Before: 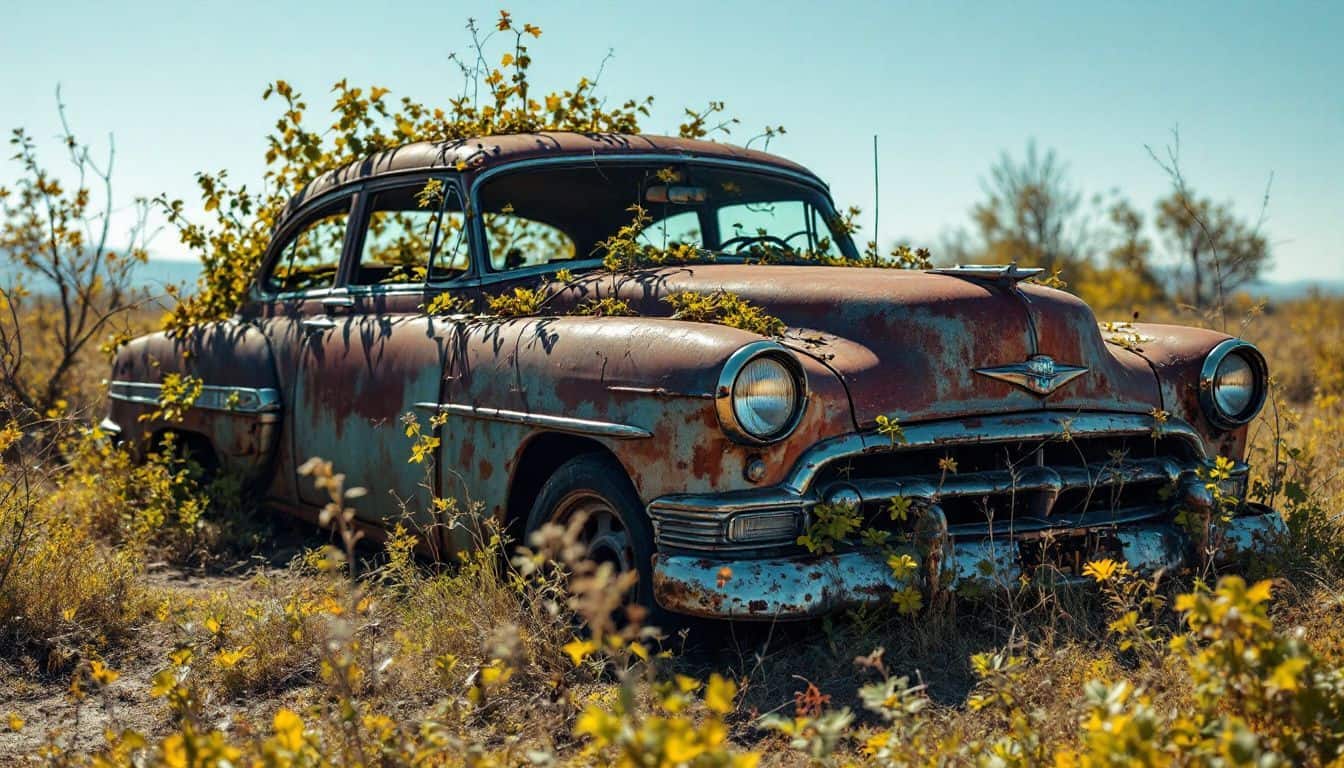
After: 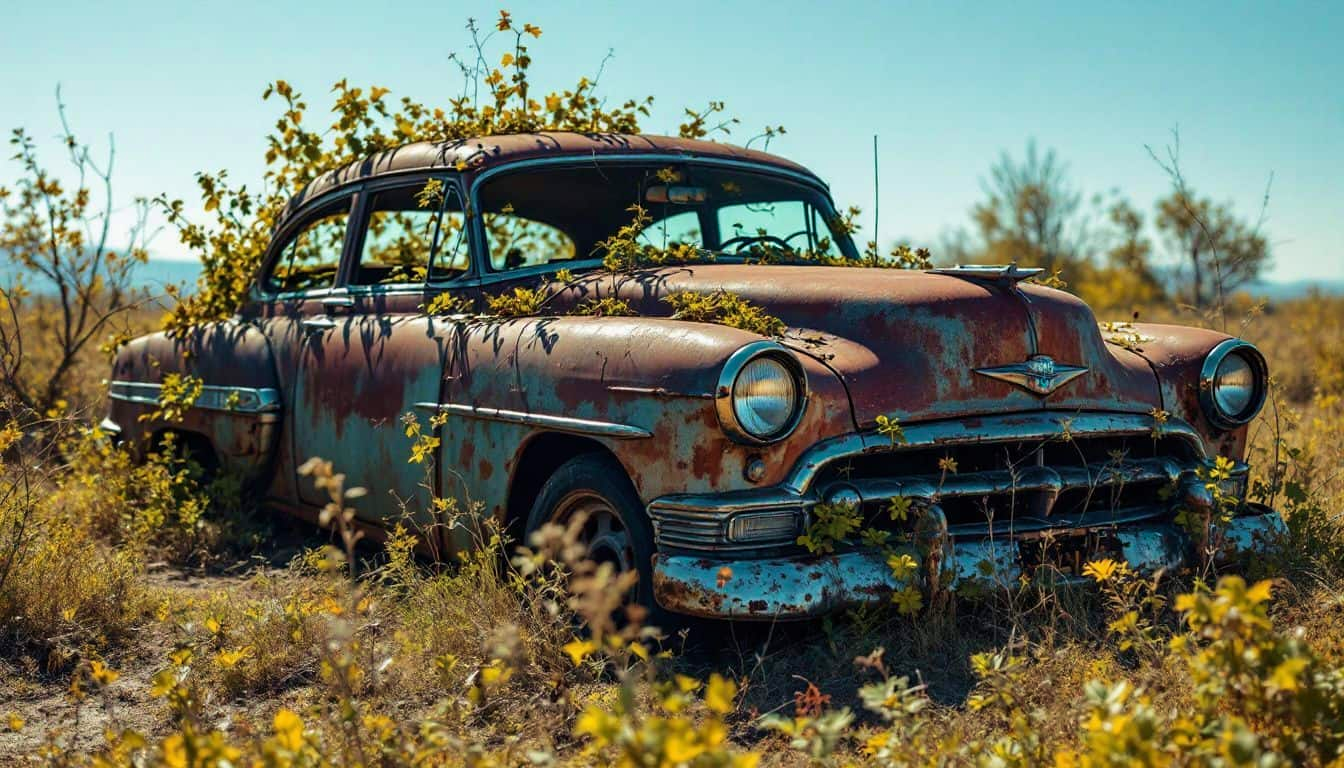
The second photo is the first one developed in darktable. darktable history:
velvia: on, module defaults
exposure: exposure -0.046 EV, compensate exposure bias true, compensate highlight preservation false
